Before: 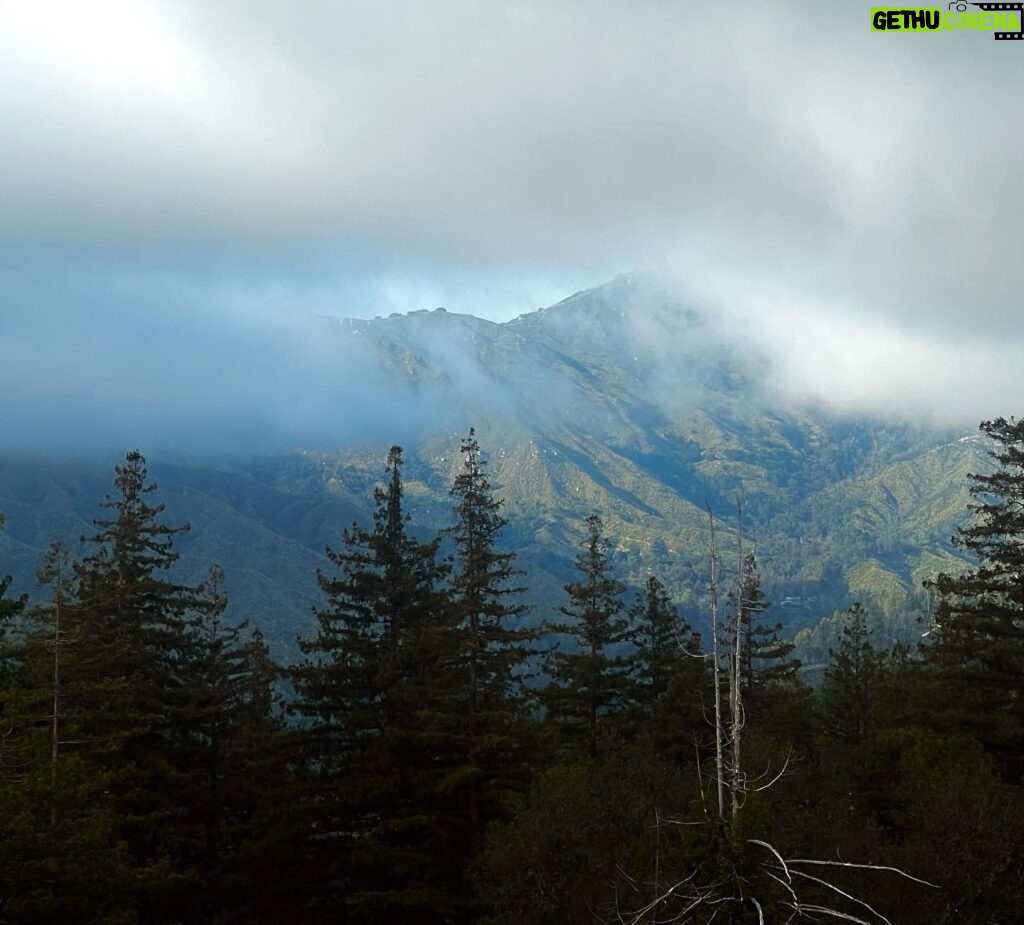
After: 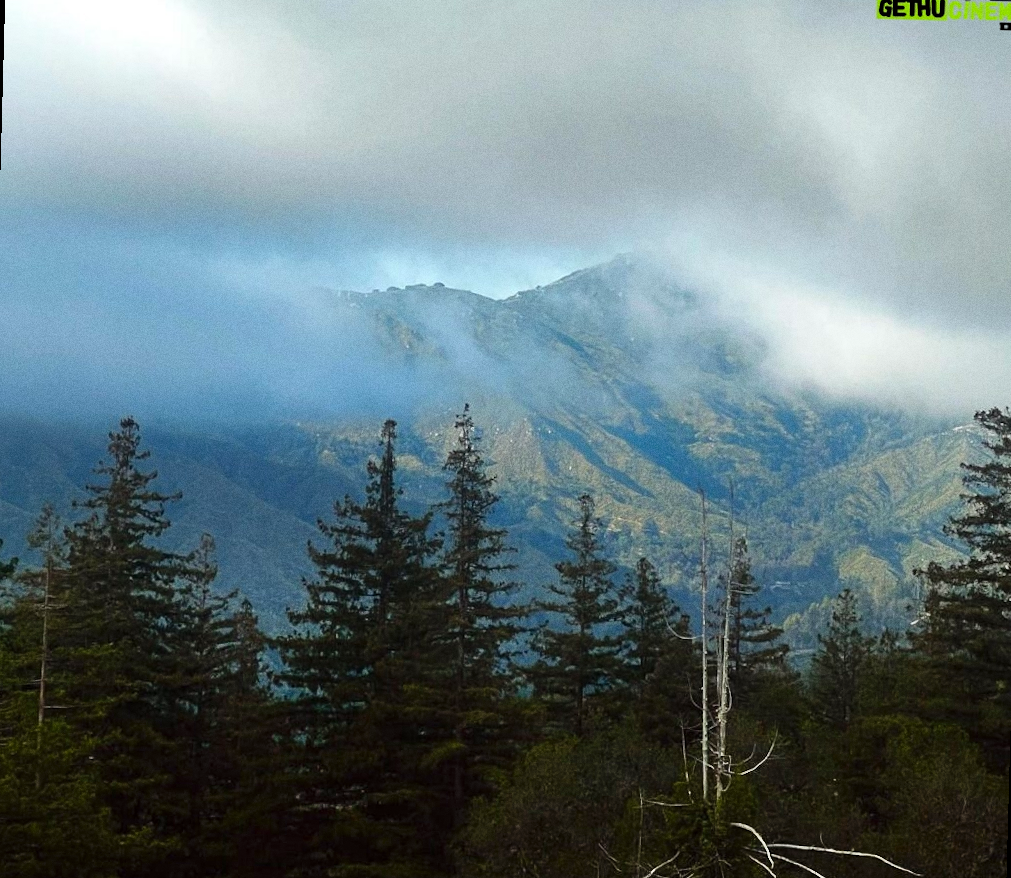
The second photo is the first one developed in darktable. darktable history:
shadows and highlights: soften with gaussian
rotate and perspective: rotation 1.57°, crop left 0.018, crop right 0.982, crop top 0.039, crop bottom 0.961
contrast brightness saturation: contrast 0.1, brightness 0.03, saturation 0.09
grain: coarseness 0.09 ISO
